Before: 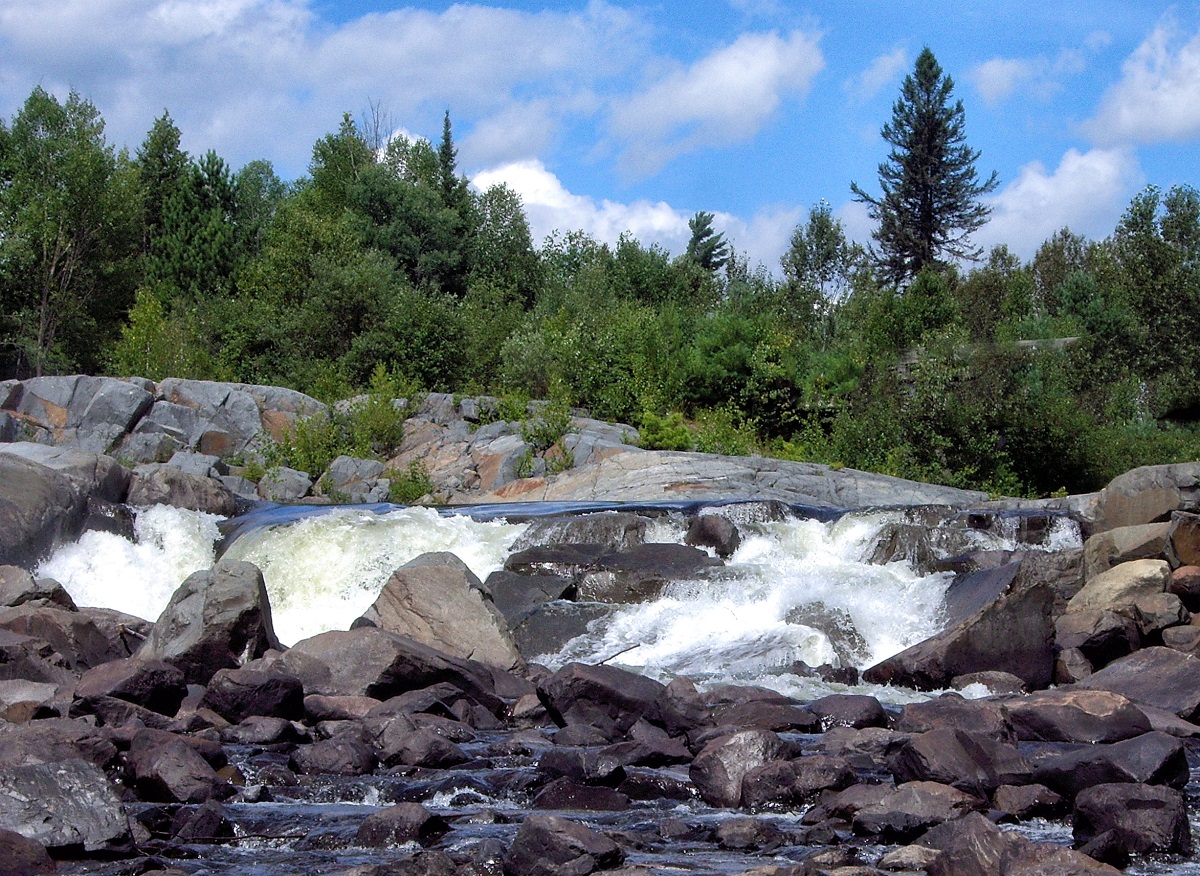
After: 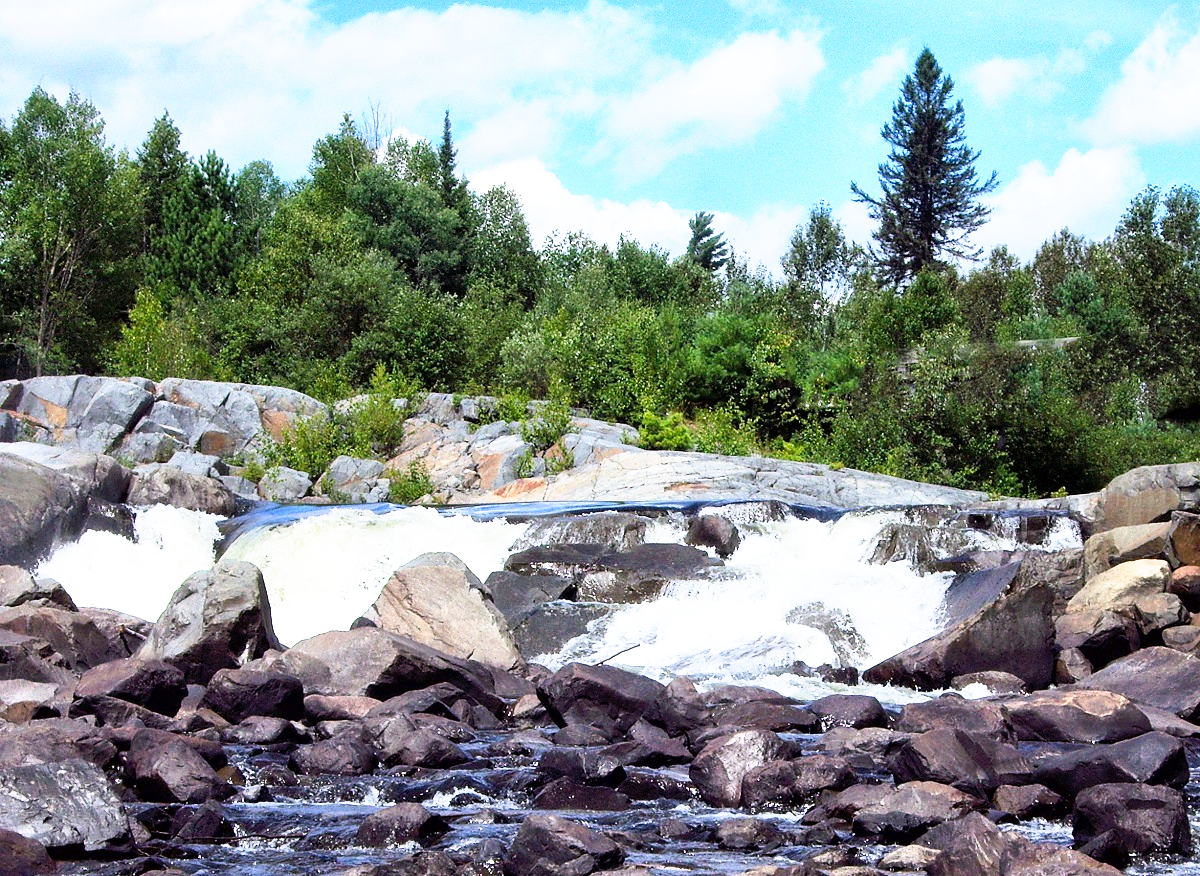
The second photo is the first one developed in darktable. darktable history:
base curve: curves: ch0 [(0, 0) (0.495, 0.917) (1, 1)], preserve colors none
contrast brightness saturation: contrast 0.152, brightness -0.007, saturation 0.101
